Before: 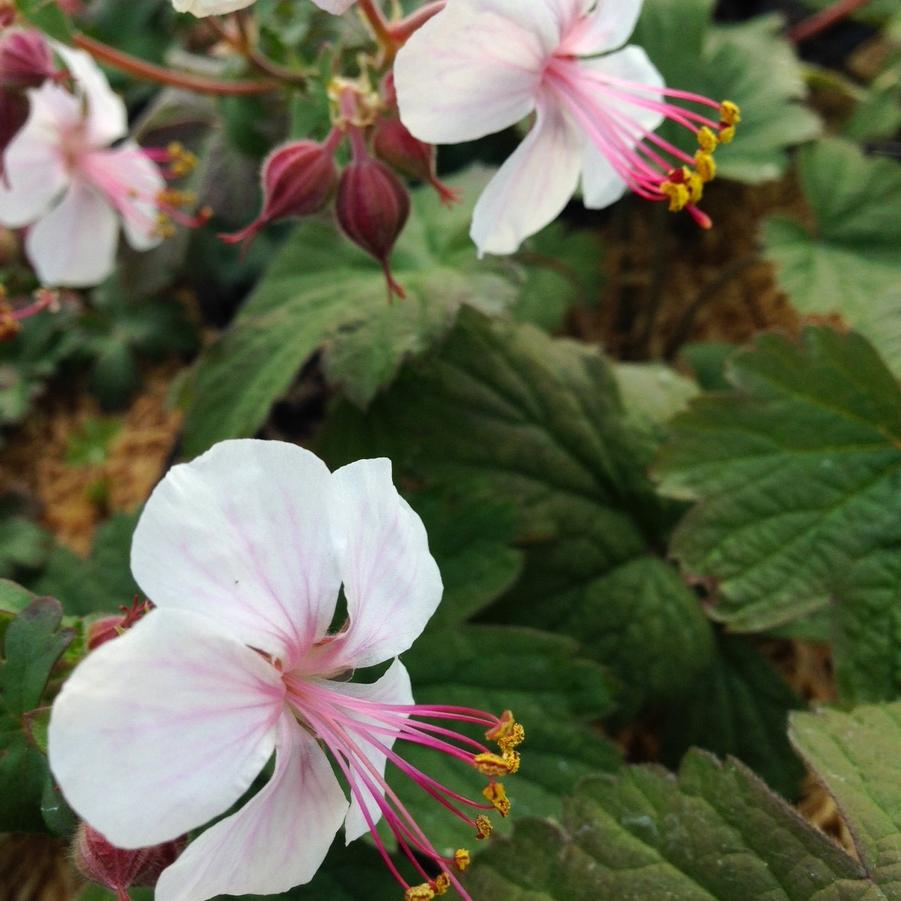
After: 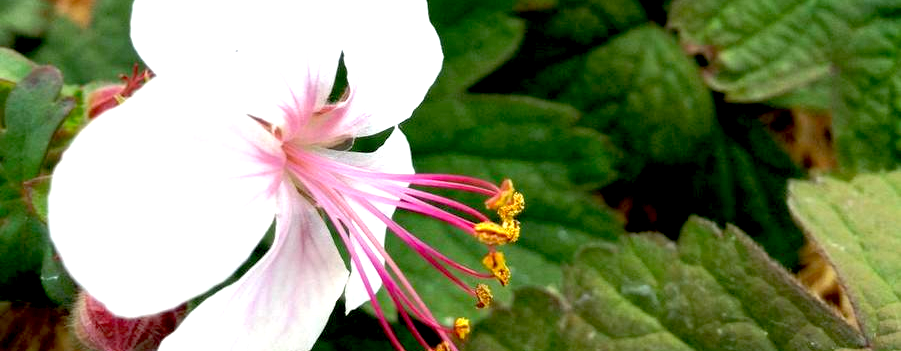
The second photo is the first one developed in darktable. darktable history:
shadows and highlights: shadows 25.7, highlights -24.22
exposure: black level correction 0.011, exposure 1.079 EV, compensate highlight preservation false
crop and rotate: top 59.016%, bottom 1.998%
